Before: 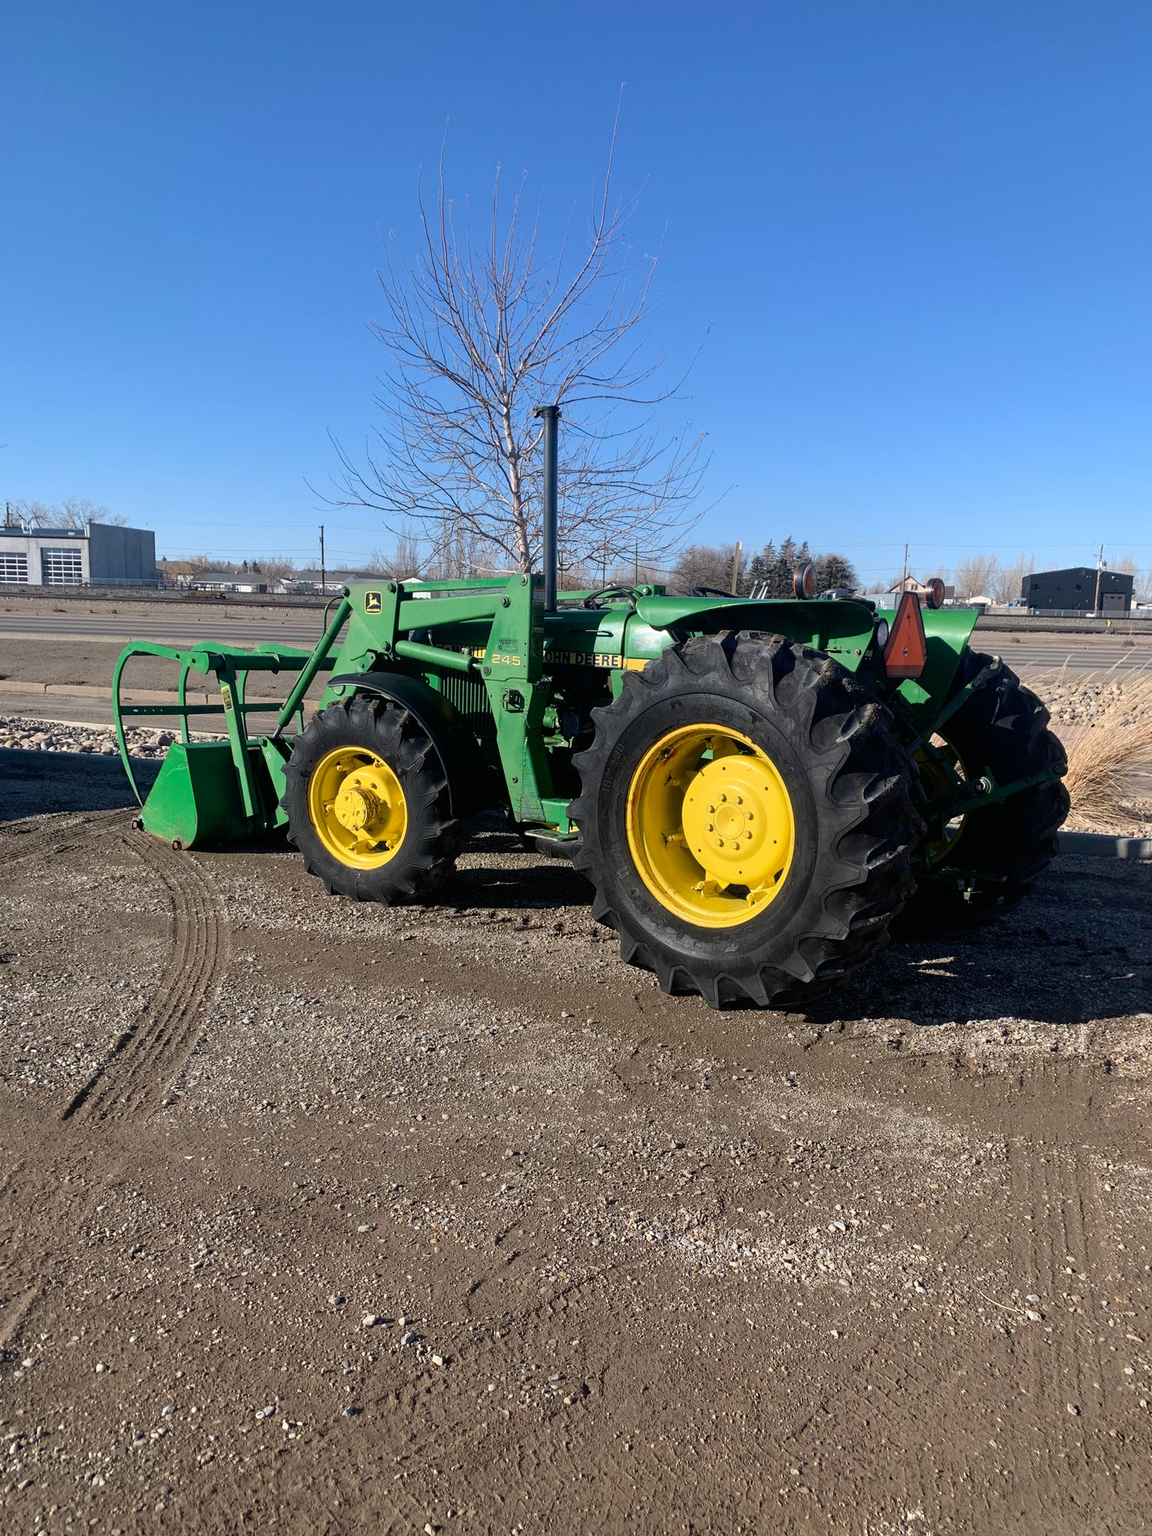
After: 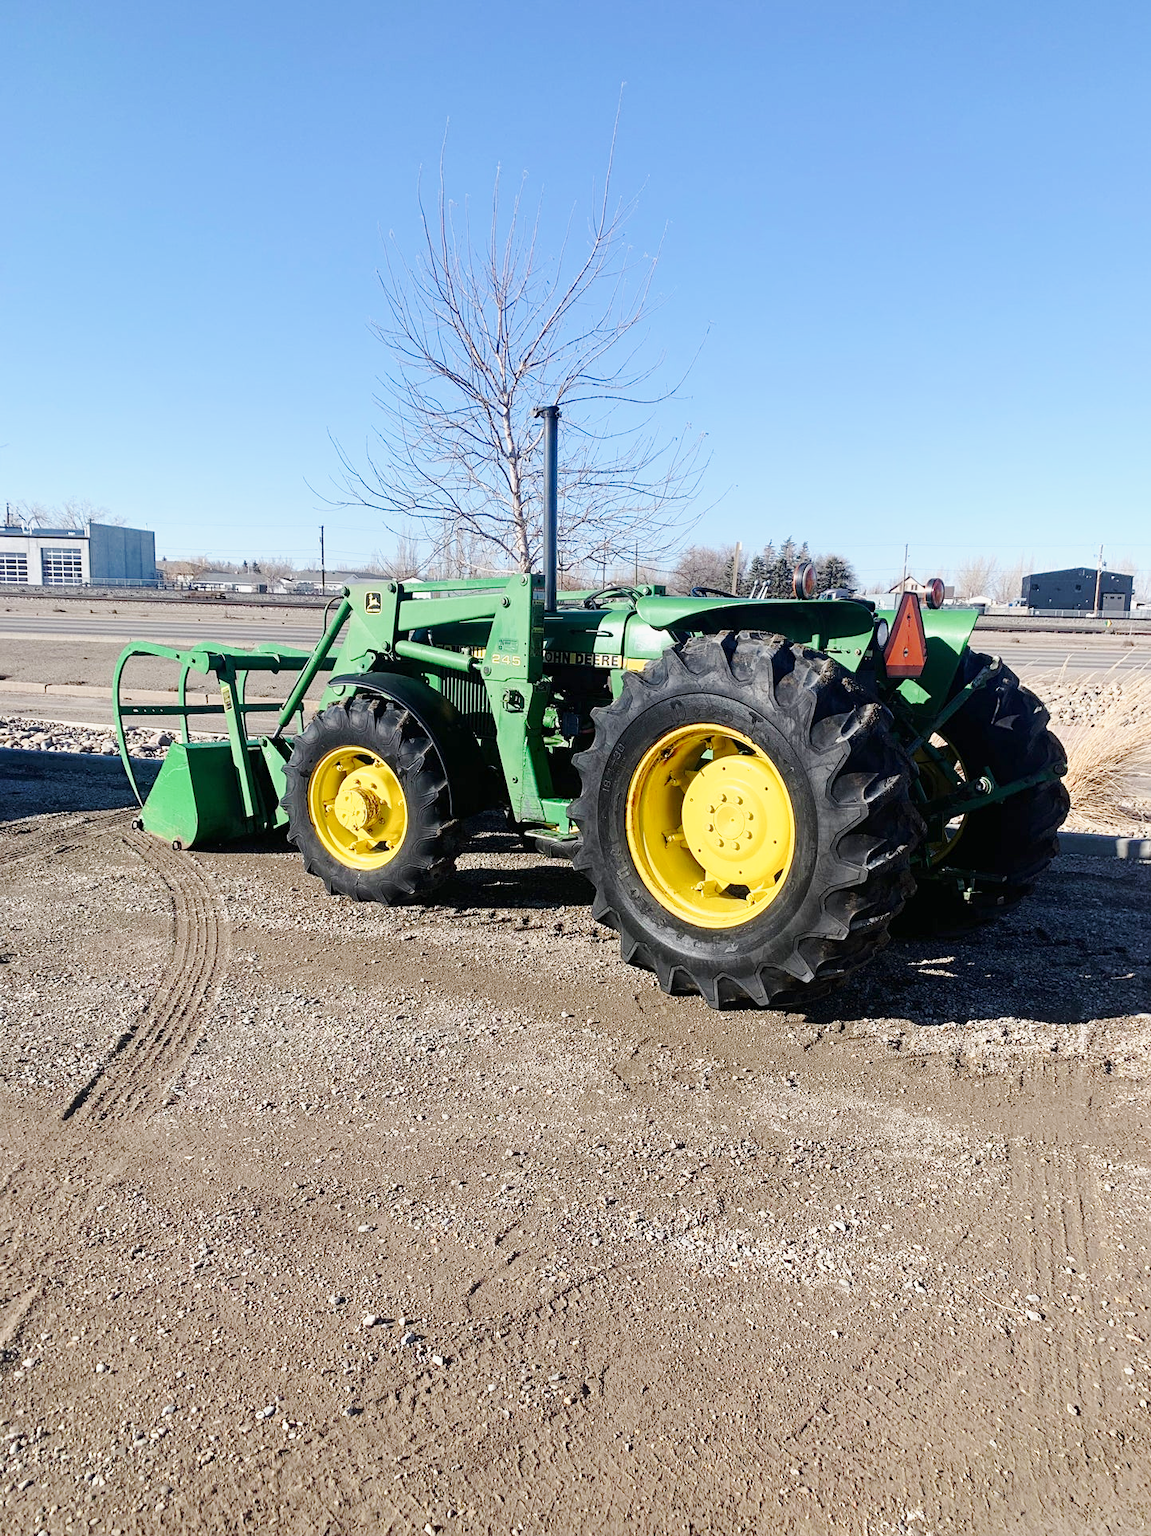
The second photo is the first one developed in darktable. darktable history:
sharpen: amount 0.211
base curve: curves: ch0 [(0, 0) (0.025, 0.046) (0.112, 0.277) (0.467, 0.74) (0.814, 0.929) (1, 0.942)], preserve colors none
